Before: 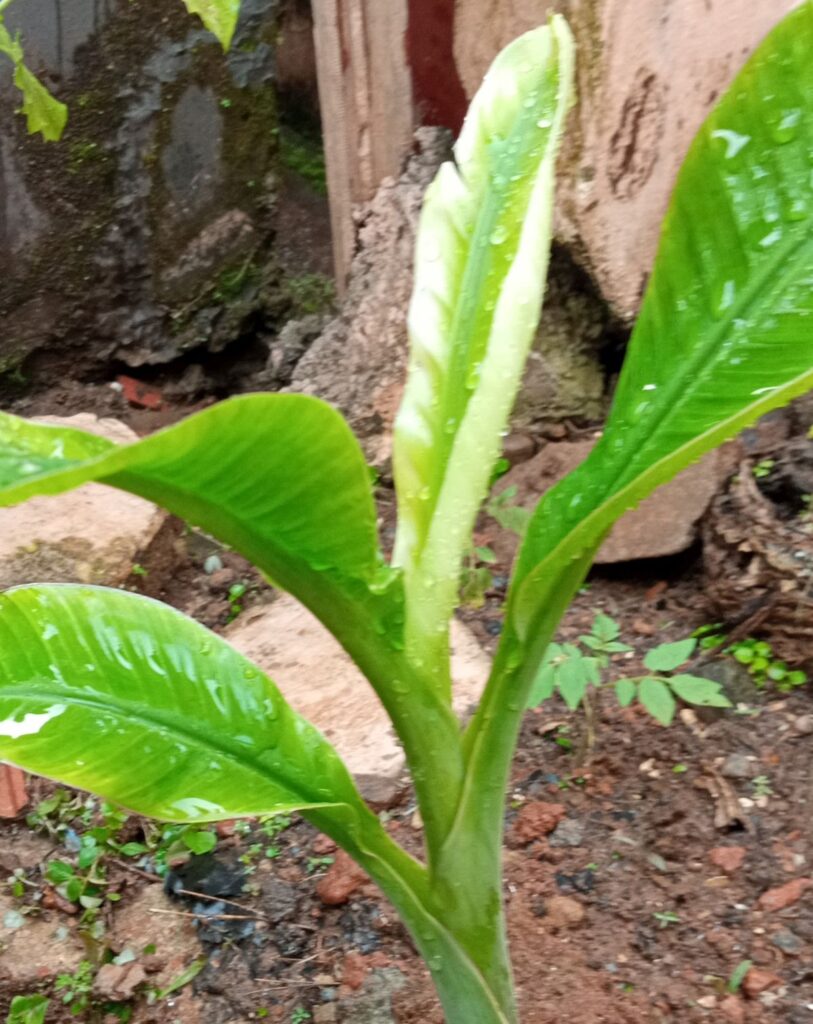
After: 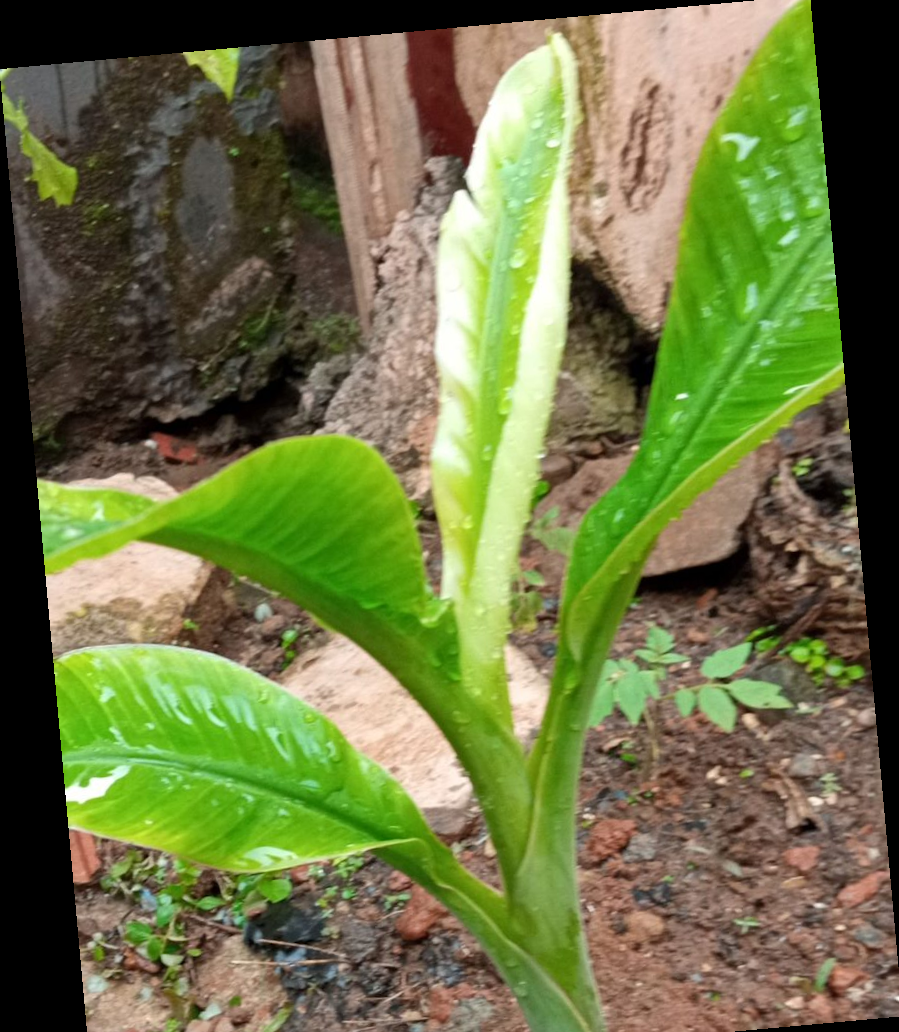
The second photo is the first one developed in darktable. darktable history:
rotate and perspective: rotation -5.2°, automatic cropping off
crop: top 0.448%, right 0.264%, bottom 5.045%
